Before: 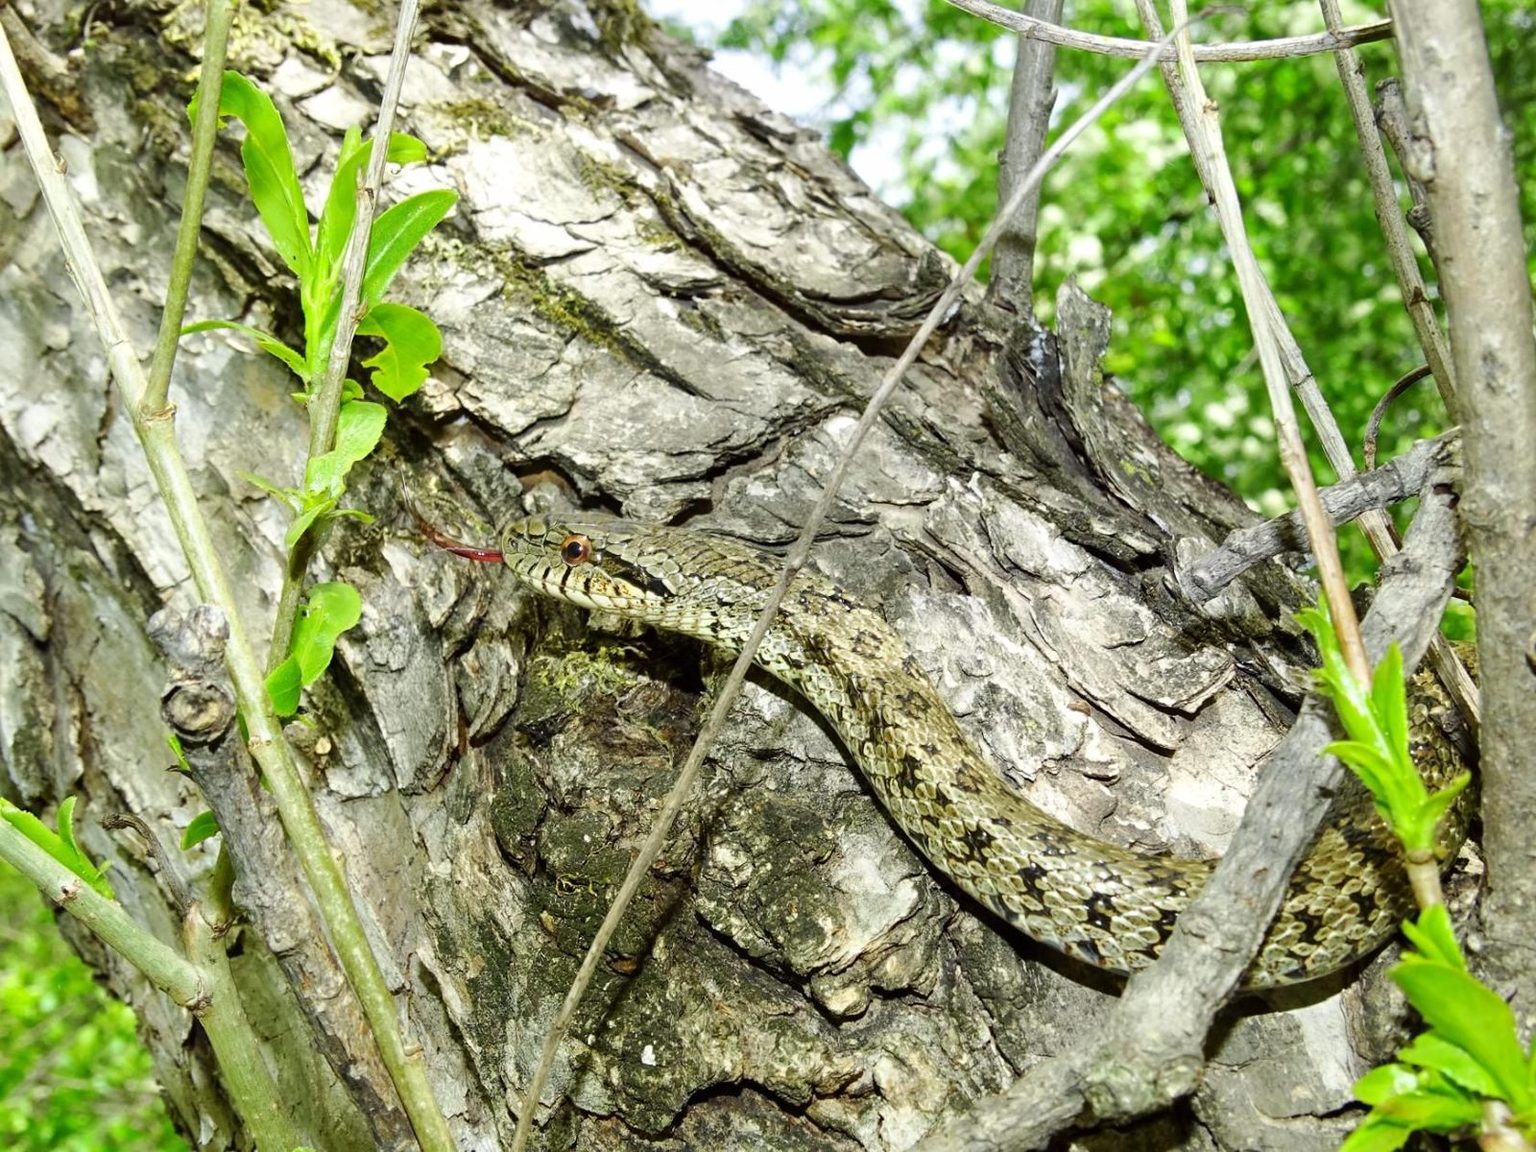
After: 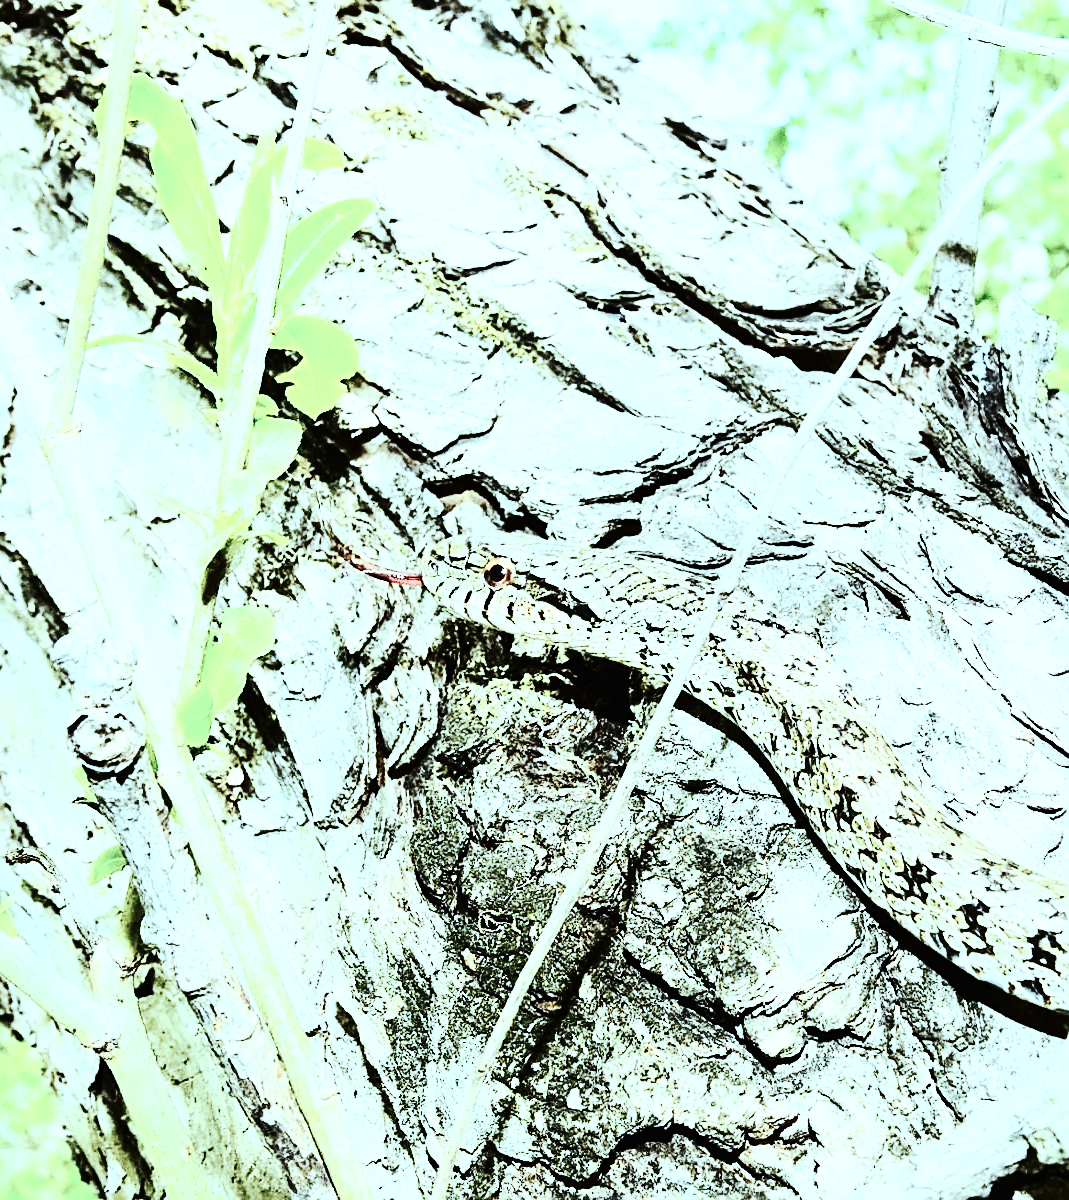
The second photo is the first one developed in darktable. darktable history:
base curve: curves: ch0 [(0, 0) (0.036, 0.025) (0.121, 0.166) (0.206, 0.329) (0.605, 0.79) (1, 1)]
sharpen: on, module defaults
exposure: black level correction -0.005, exposure 0.624 EV, compensate highlight preservation false
color correction: highlights a* -13.2, highlights b* -17.72, saturation 0.705
contrast brightness saturation: contrast 0.284
tone equalizer: -8 EV -0.762 EV, -7 EV -0.737 EV, -6 EV -0.587 EV, -5 EV -0.375 EV, -3 EV 0.379 EV, -2 EV 0.6 EV, -1 EV 0.692 EV, +0 EV 0.764 EV, edges refinement/feathering 500, mask exposure compensation -1.57 EV, preserve details no
crop and rotate: left 6.329%, right 26.84%
tone curve: curves: ch0 [(0, 0) (0.003, 0.002) (0.011, 0.009) (0.025, 0.019) (0.044, 0.031) (0.069, 0.04) (0.1, 0.059) (0.136, 0.092) (0.177, 0.134) (0.224, 0.192) (0.277, 0.262) (0.335, 0.348) (0.399, 0.446) (0.468, 0.554) (0.543, 0.646) (0.623, 0.731) (0.709, 0.807) (0.801, 0.867) (0.898, 0.931) (1, 1)], preserve colors none
